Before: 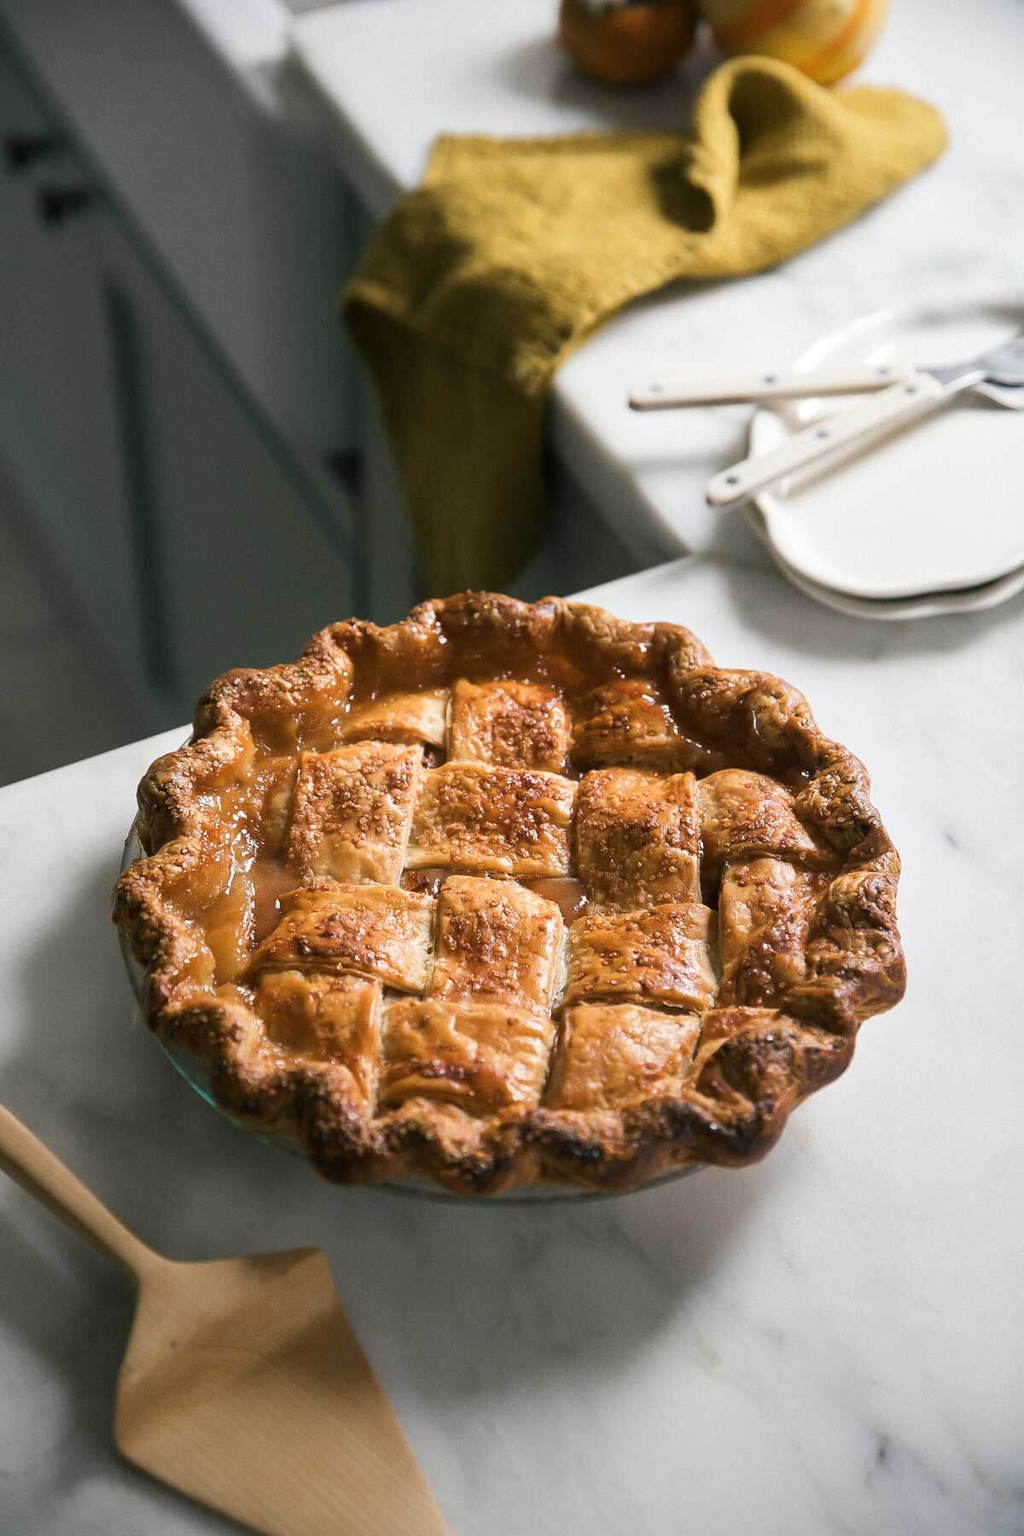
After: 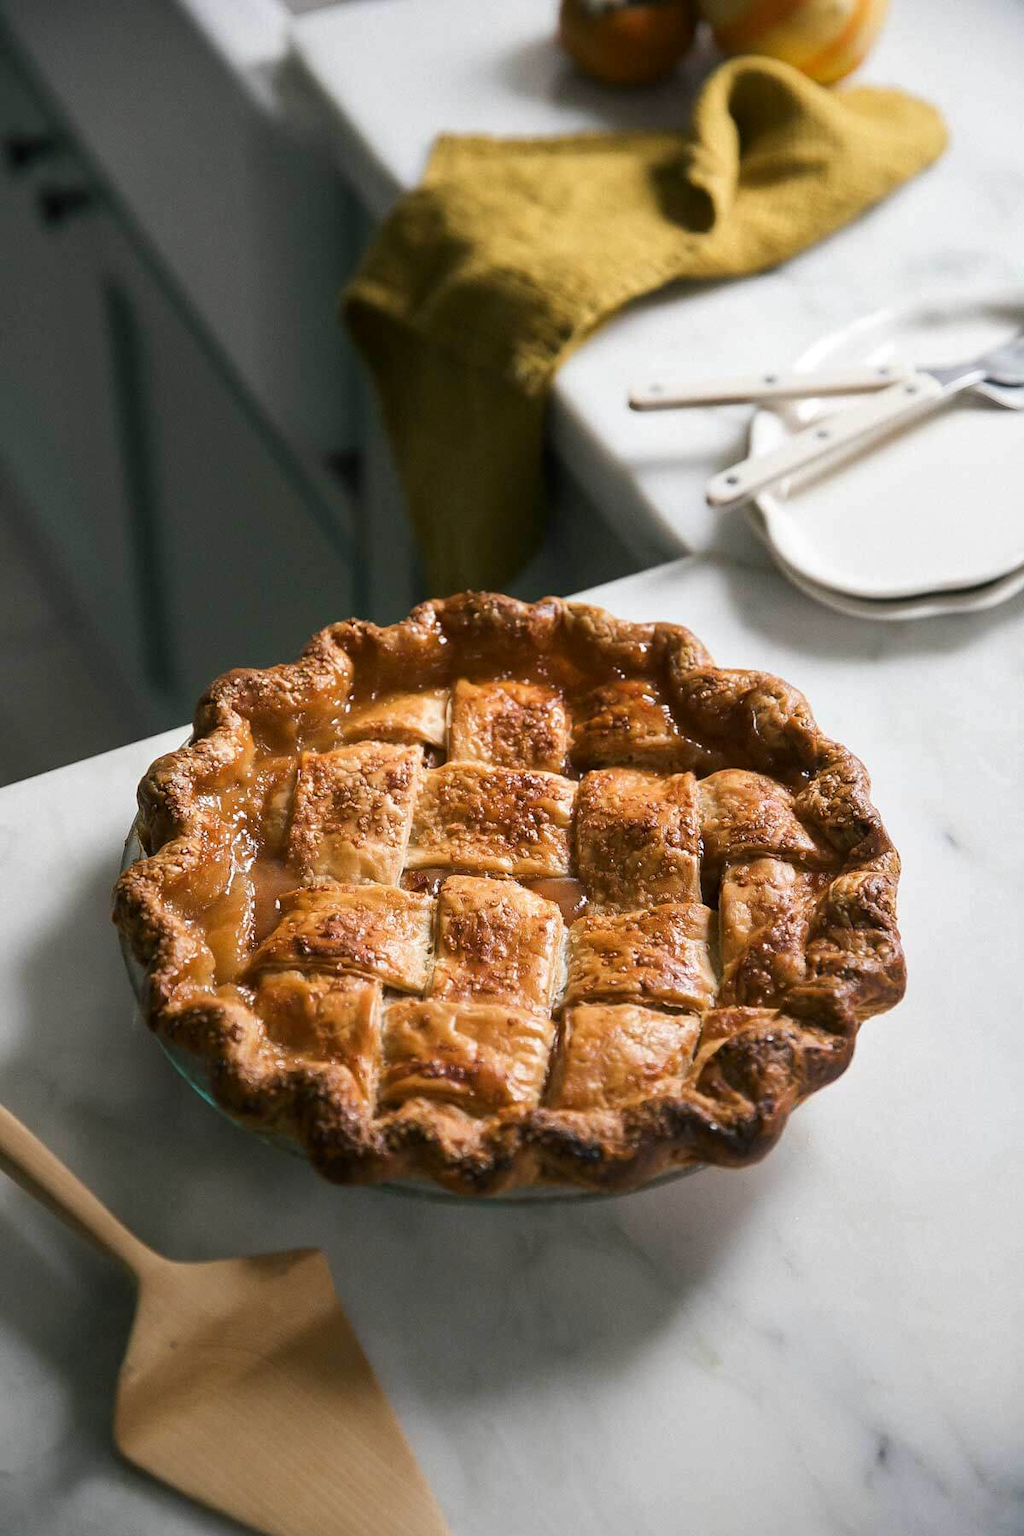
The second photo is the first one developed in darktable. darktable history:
contrast brightness saturation: contrast 0.025, brightness -0.038
